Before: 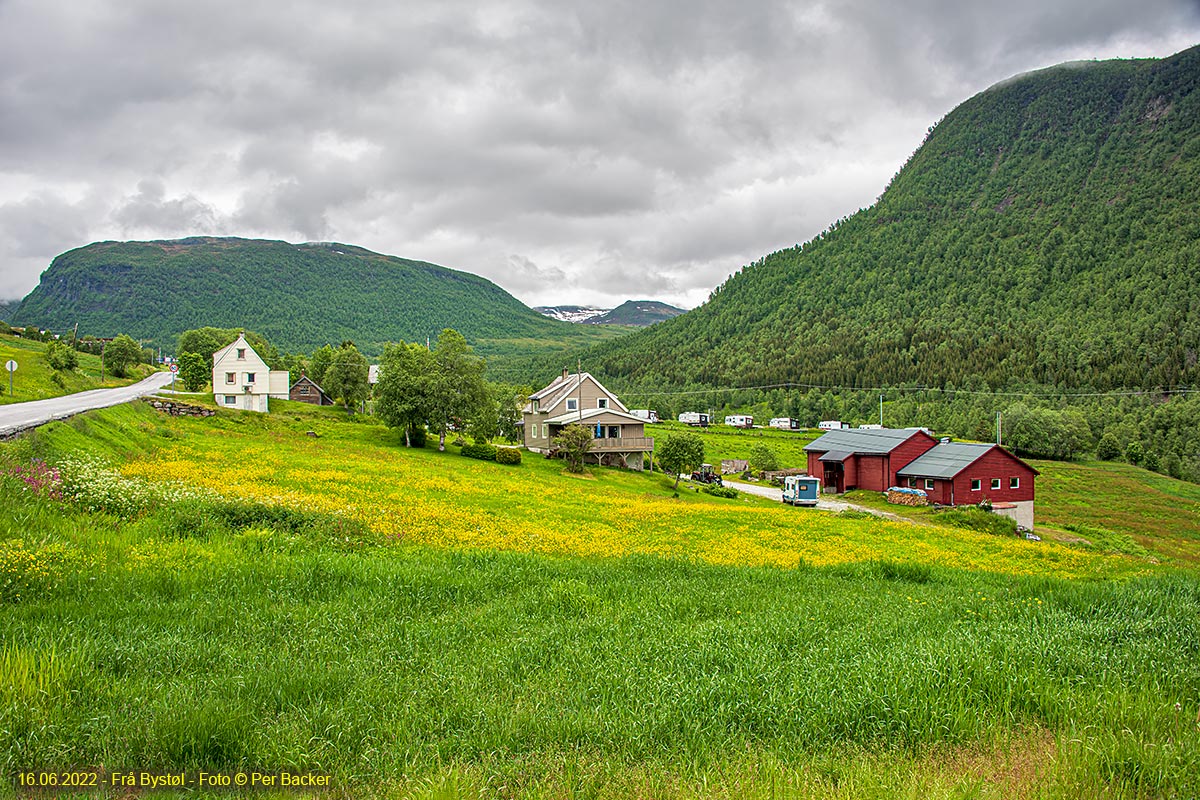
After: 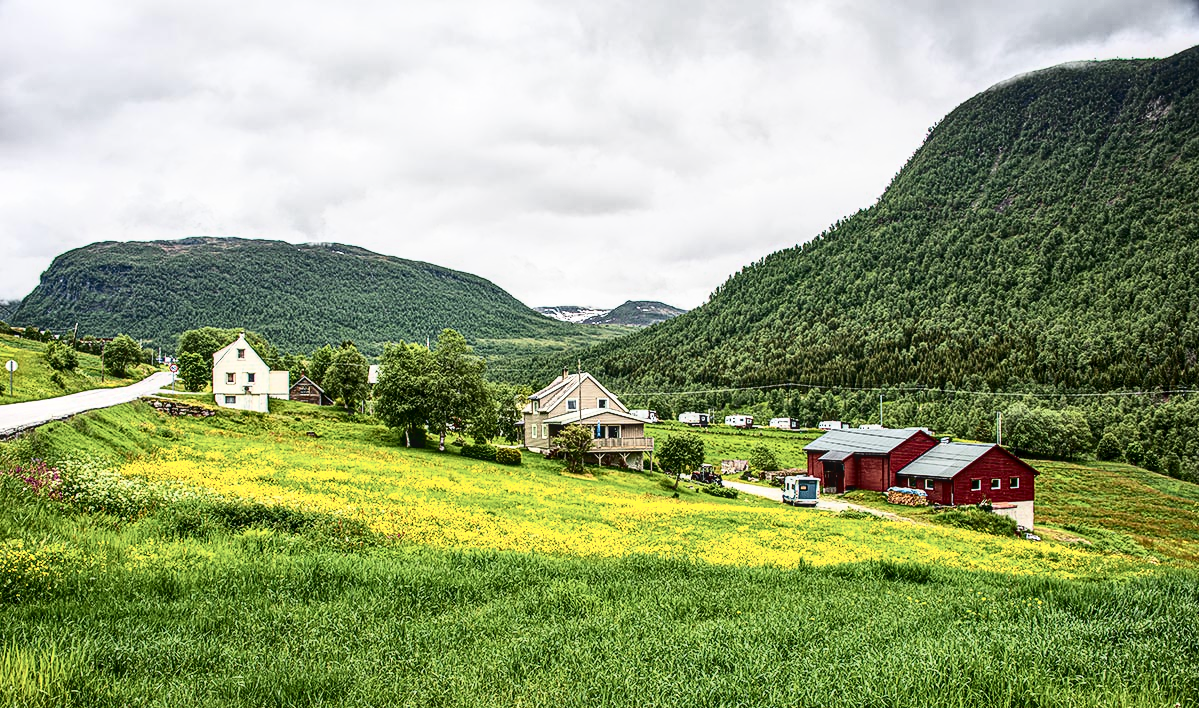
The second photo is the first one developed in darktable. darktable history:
color zones: curves: ch0 [(0.035, 0.242) (0.25, 0.5) (0.384, 0.214) (0.488, 0.255) (0.75, 0.5)]; ch1 [(0.063, 0.379) (0.25, 0.5) (0.354, 0.201) (0.489, 0.085) (0.729, 0.271)]; ch2 [(0.25, 0.5) (0.38, 0.517) (0.442, 0.51) (0.735, 0.456)], mix -63.51%
local contrast: on, module defaults
tone curve: curves: ch0 [(0, 0) (0.003, 0.003) (0.011, 0.006) (0.025, 0.012) (0.044, 0.02) (0.069, 0.023) (0.1, 0.029) (0.136, 0.037) (0.177, 0.058) (0.224, 0.084) (0.277, 0.137) (0.335, 0.209) (0.399, 0.336) (0.468, 0.478) (0.543, 0.63) (0.623, 0.789) (0.709, 0.903) (0.801, 0.967) (0.898, 0.987) (1, 1)], color space Lab, independent channels, preserve colors none
crop and rotate: top 0%, bottom 11.386%
exposure: compensate exposure bias true, compensate highlight preservation false
